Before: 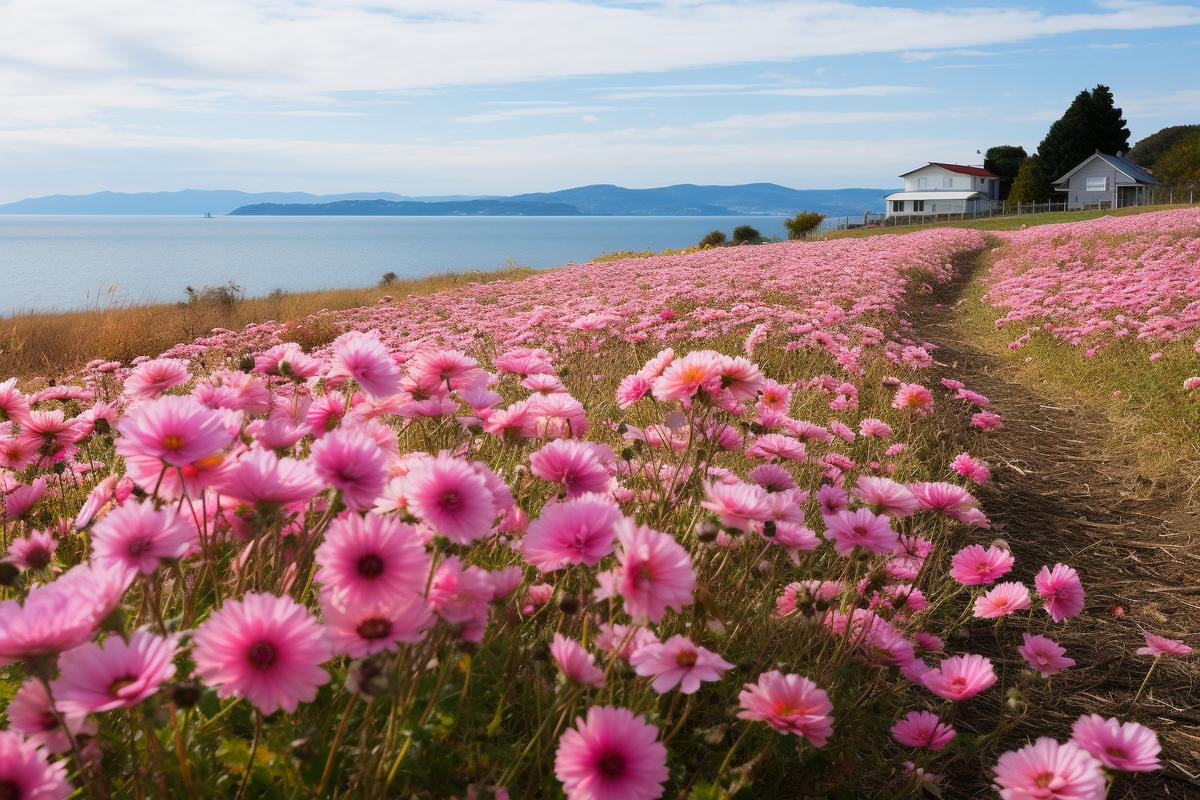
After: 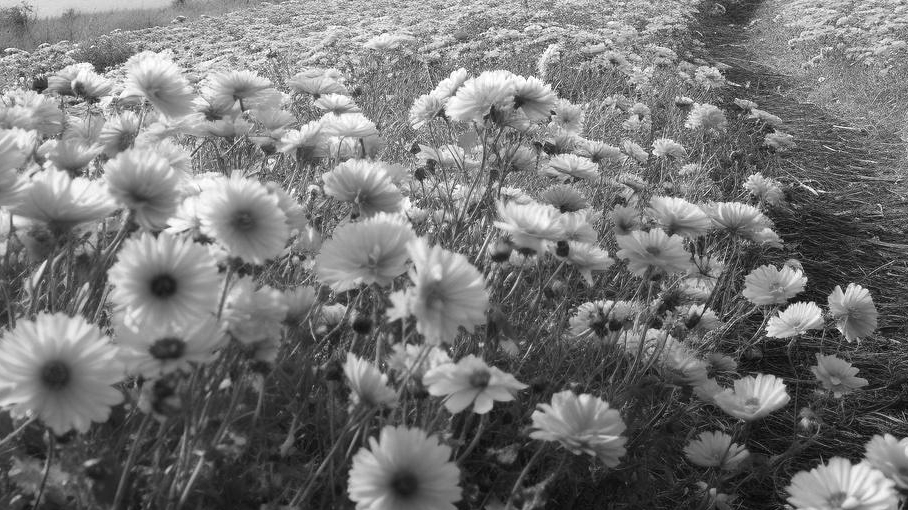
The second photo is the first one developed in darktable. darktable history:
crop and rotate: left 17.299%, top 35.115%, right 7.015%, bottom 1.024%
monochrome: on, module defaults
exposure: exposure 0.496 EV, compensate highlight preservation false
